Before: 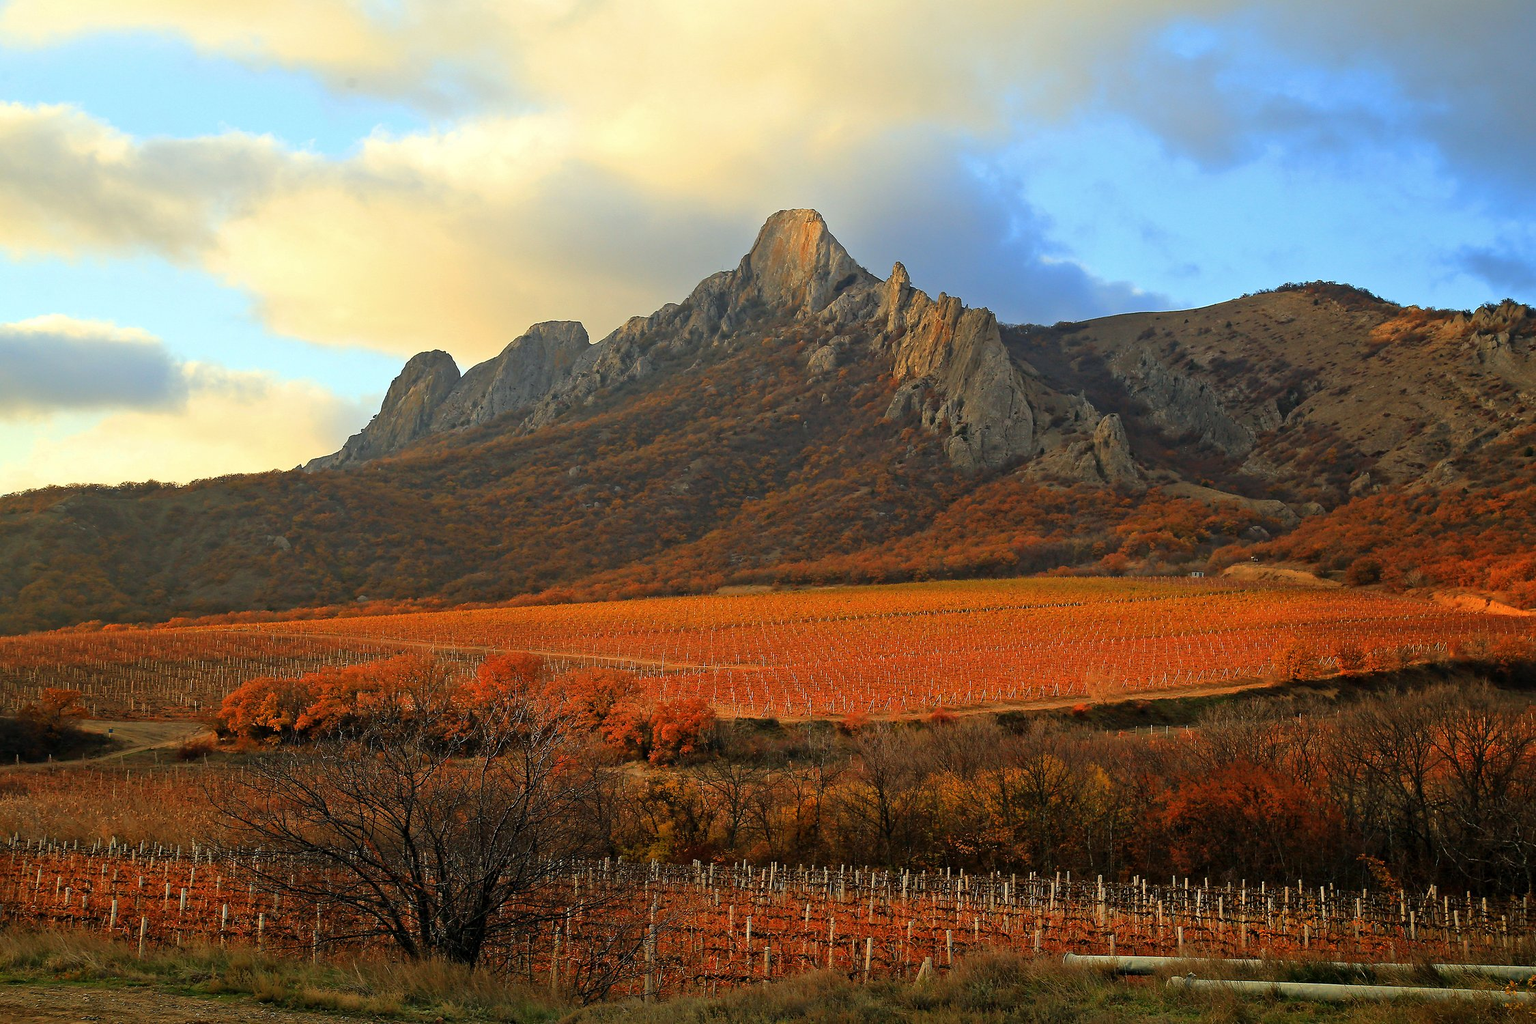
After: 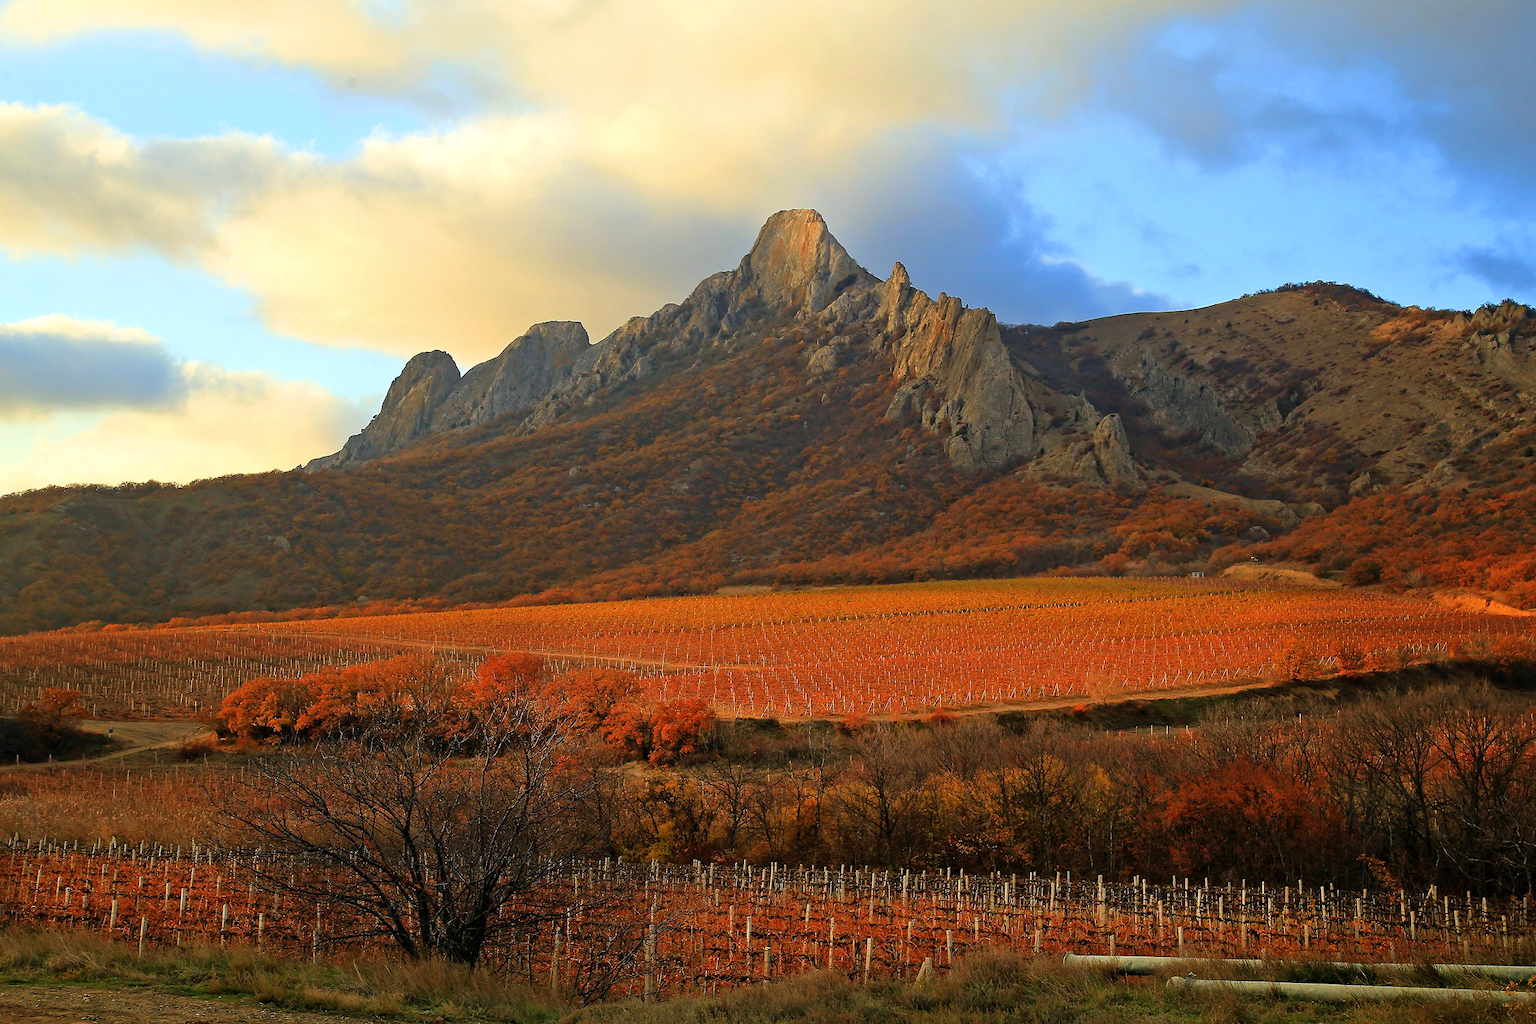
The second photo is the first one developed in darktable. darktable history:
white balance: red 1.009, blue 1.027
velvia: on, module defaults
